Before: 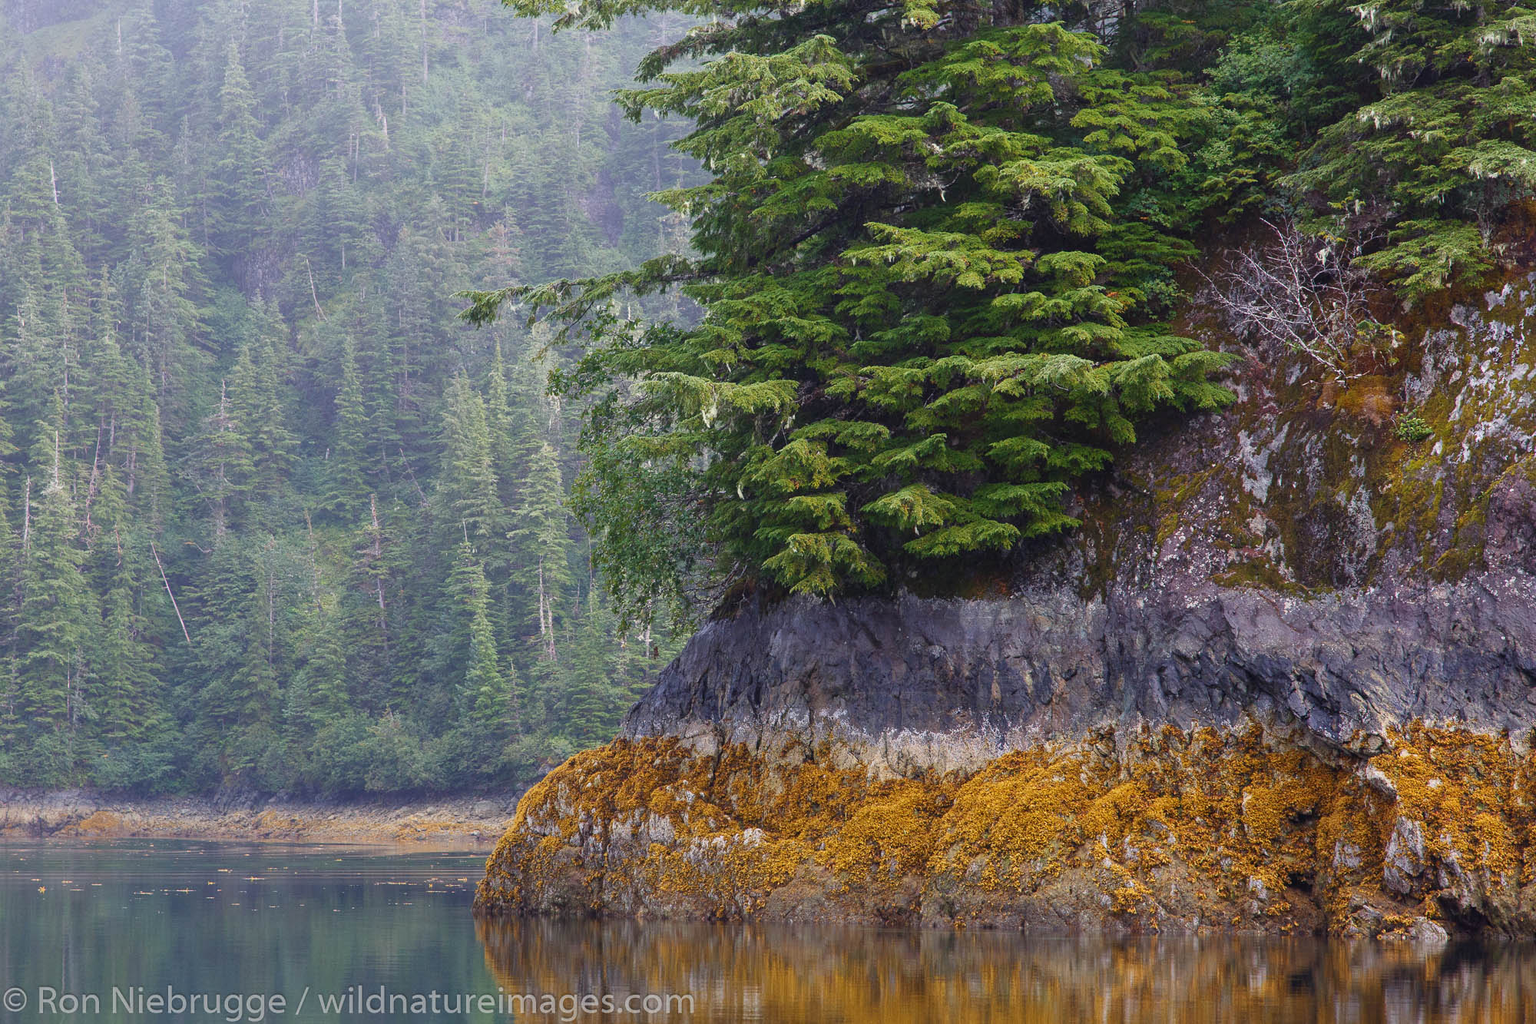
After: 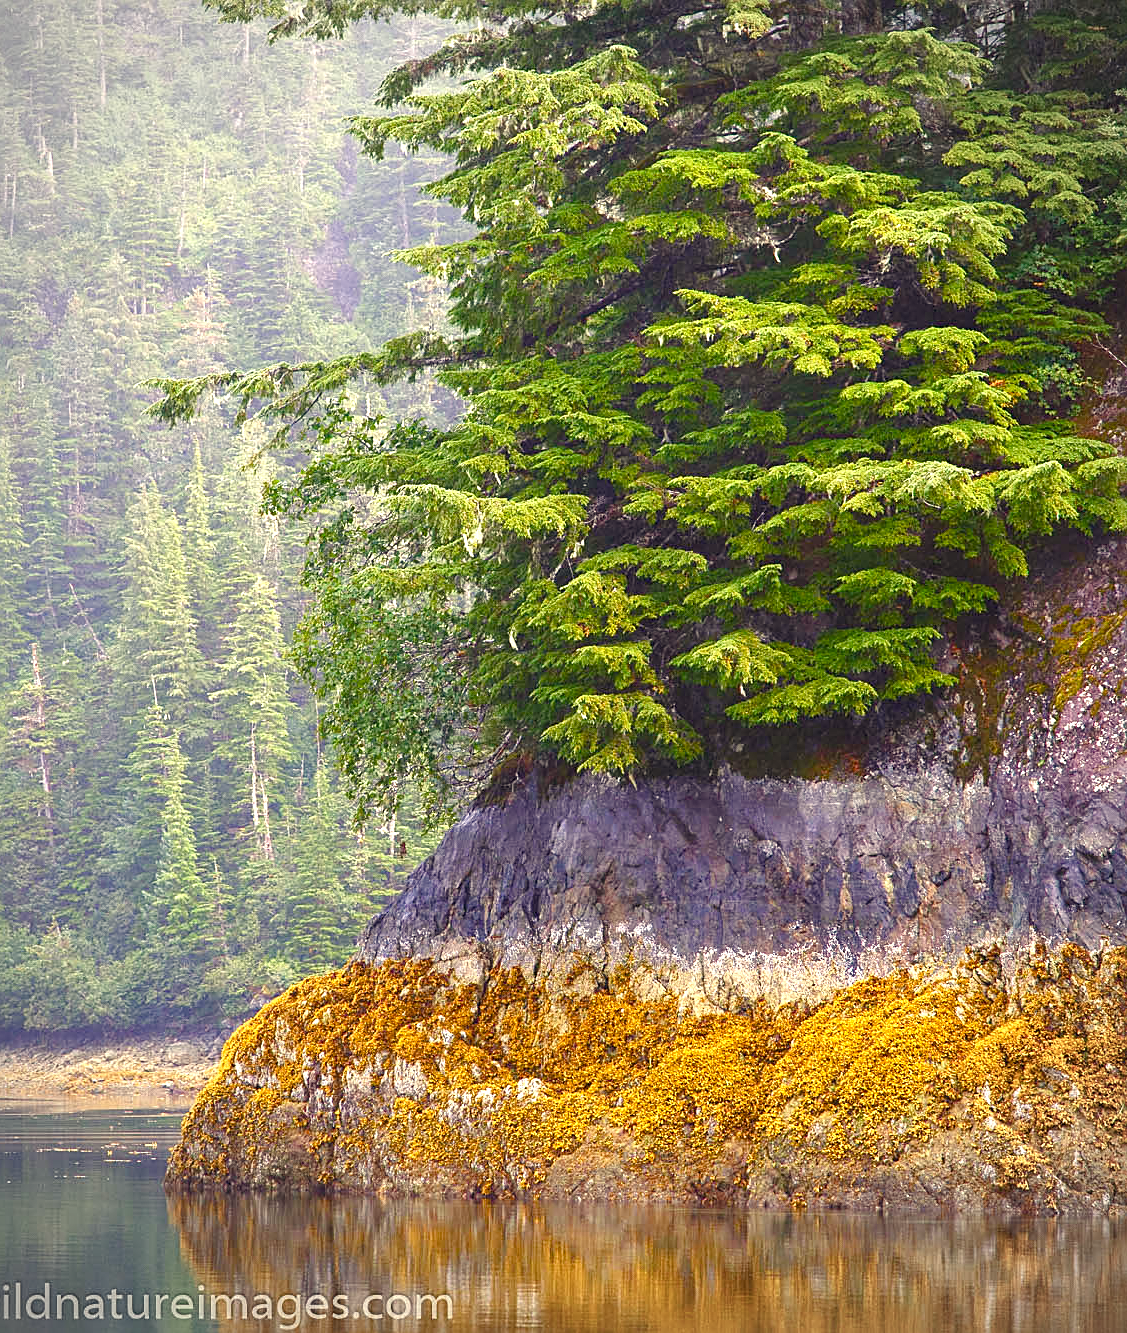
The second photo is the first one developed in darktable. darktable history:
color correction: highlights a* 1.44, highlights b* 17.15
color balance rgb: power › chroma 0.277%, power › hue 24.6°, perceptual saturation grading › global saturation 20%, perceptual saturation grading › highlights -25.199%, perceptual saturation grading › shadows 50.137%, global vibrance 10.83%
sharpen: amount 0.494
crop and rotate: left 22.587%, right 21.063%
exposure: black level correction 0, exposure 1.102 EV, compensate highlight preservation false
vignetting: brightness -0.521, saturation -0.517
